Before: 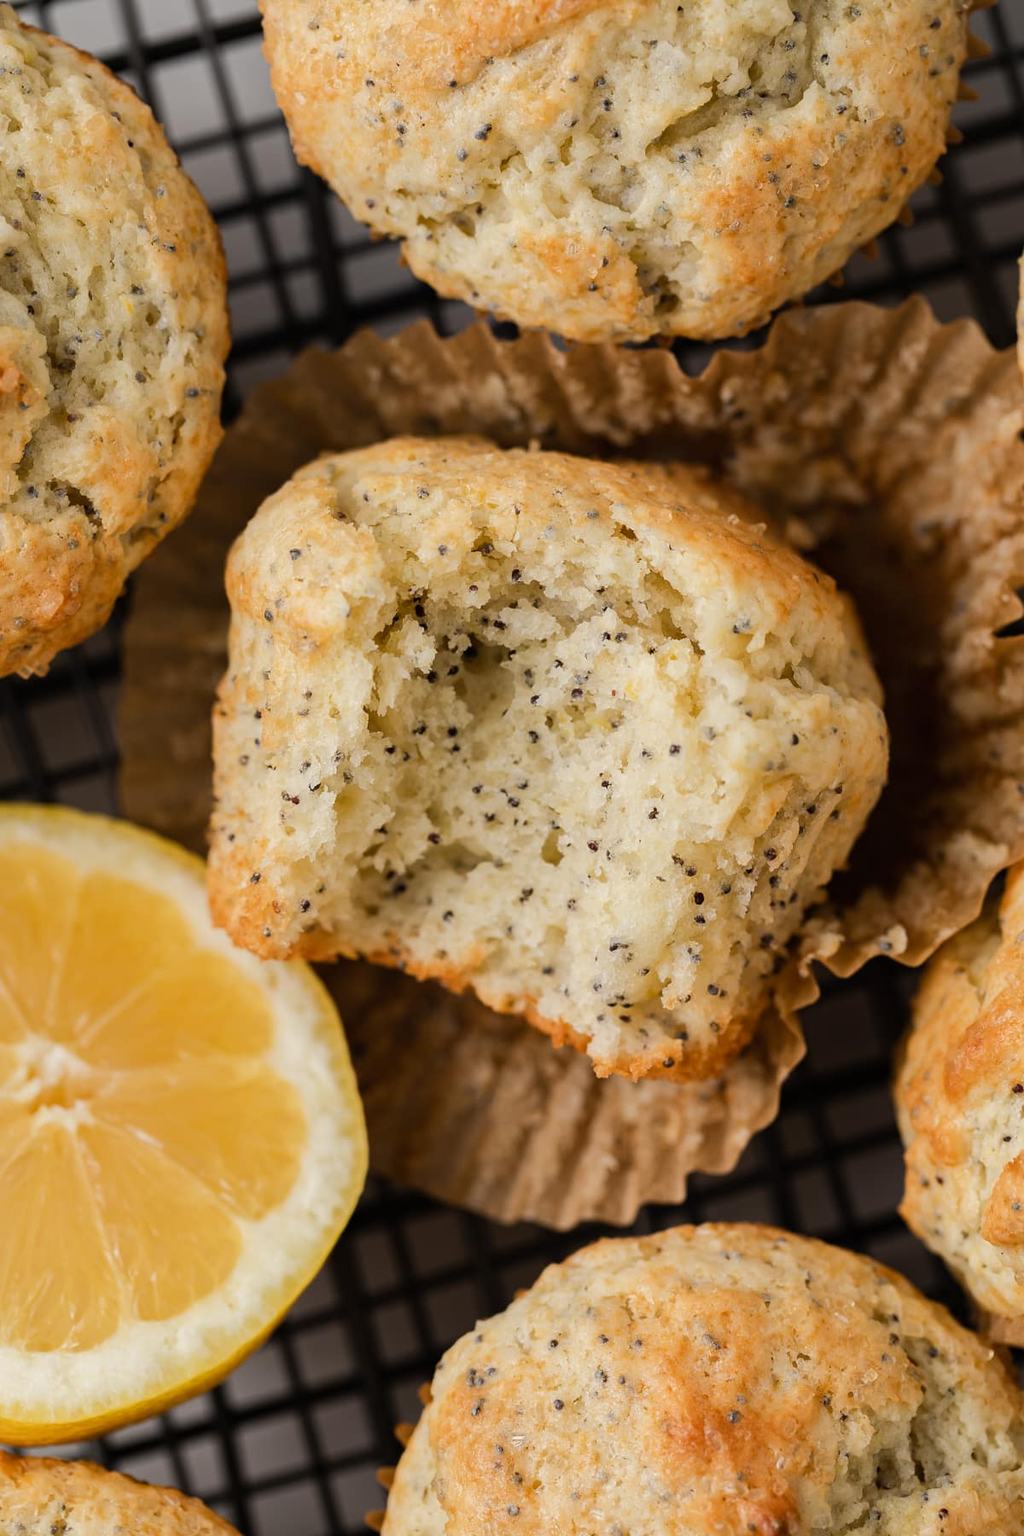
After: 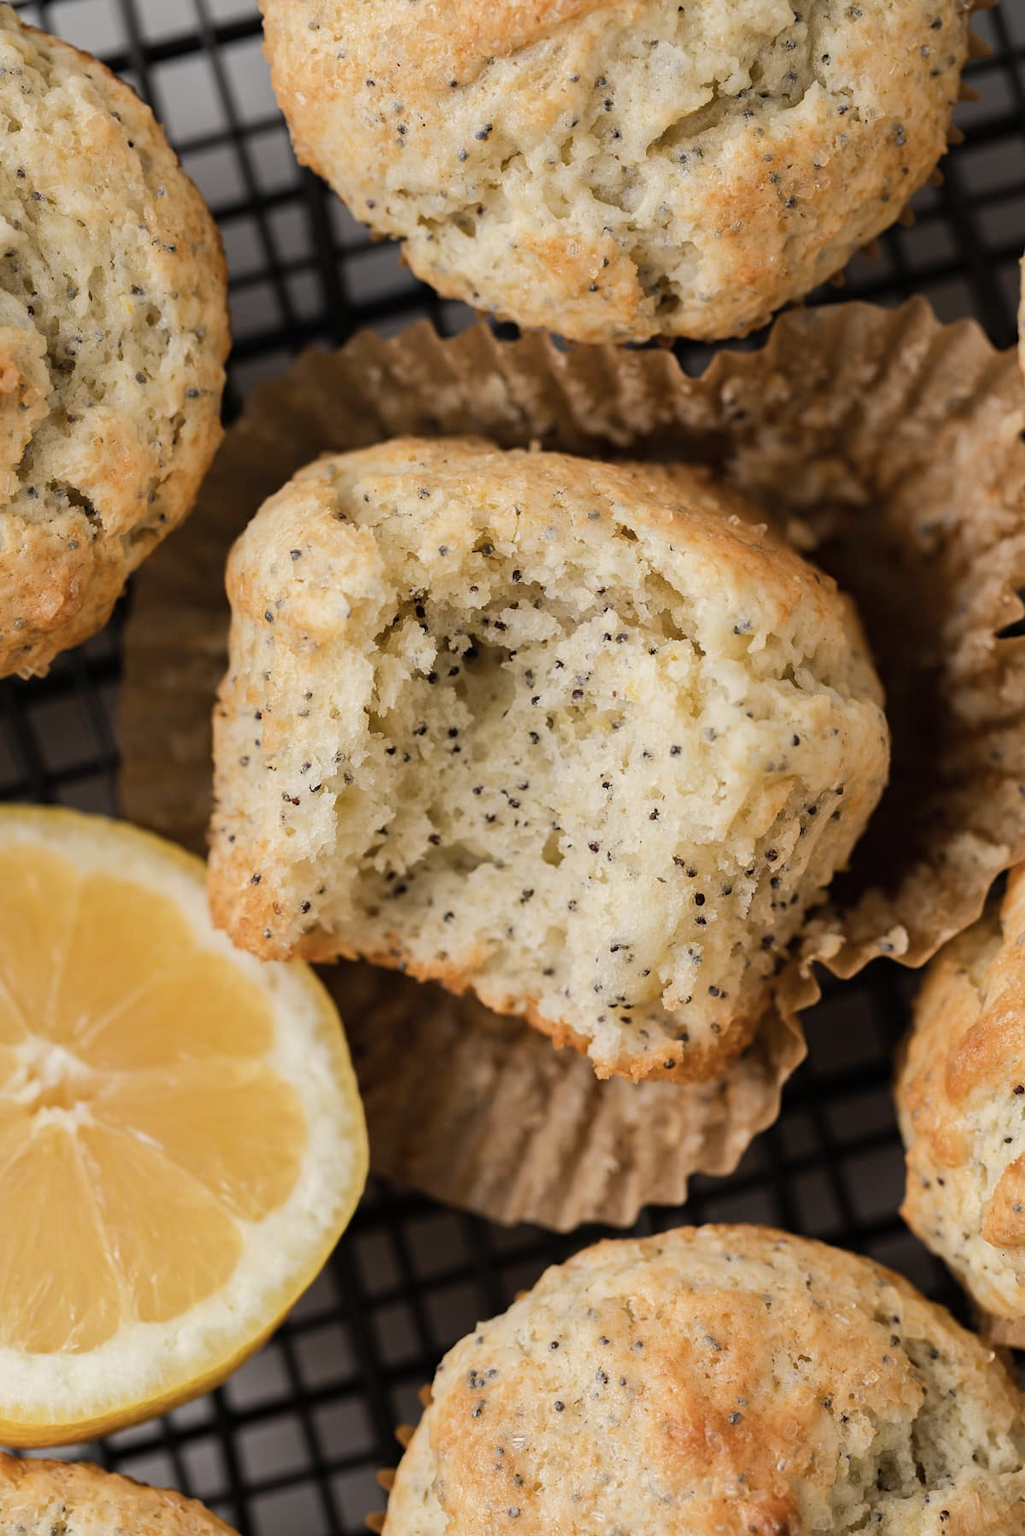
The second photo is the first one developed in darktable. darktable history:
crop: bottom 0.066%
contrast brightness saturation: saturation -0.174
